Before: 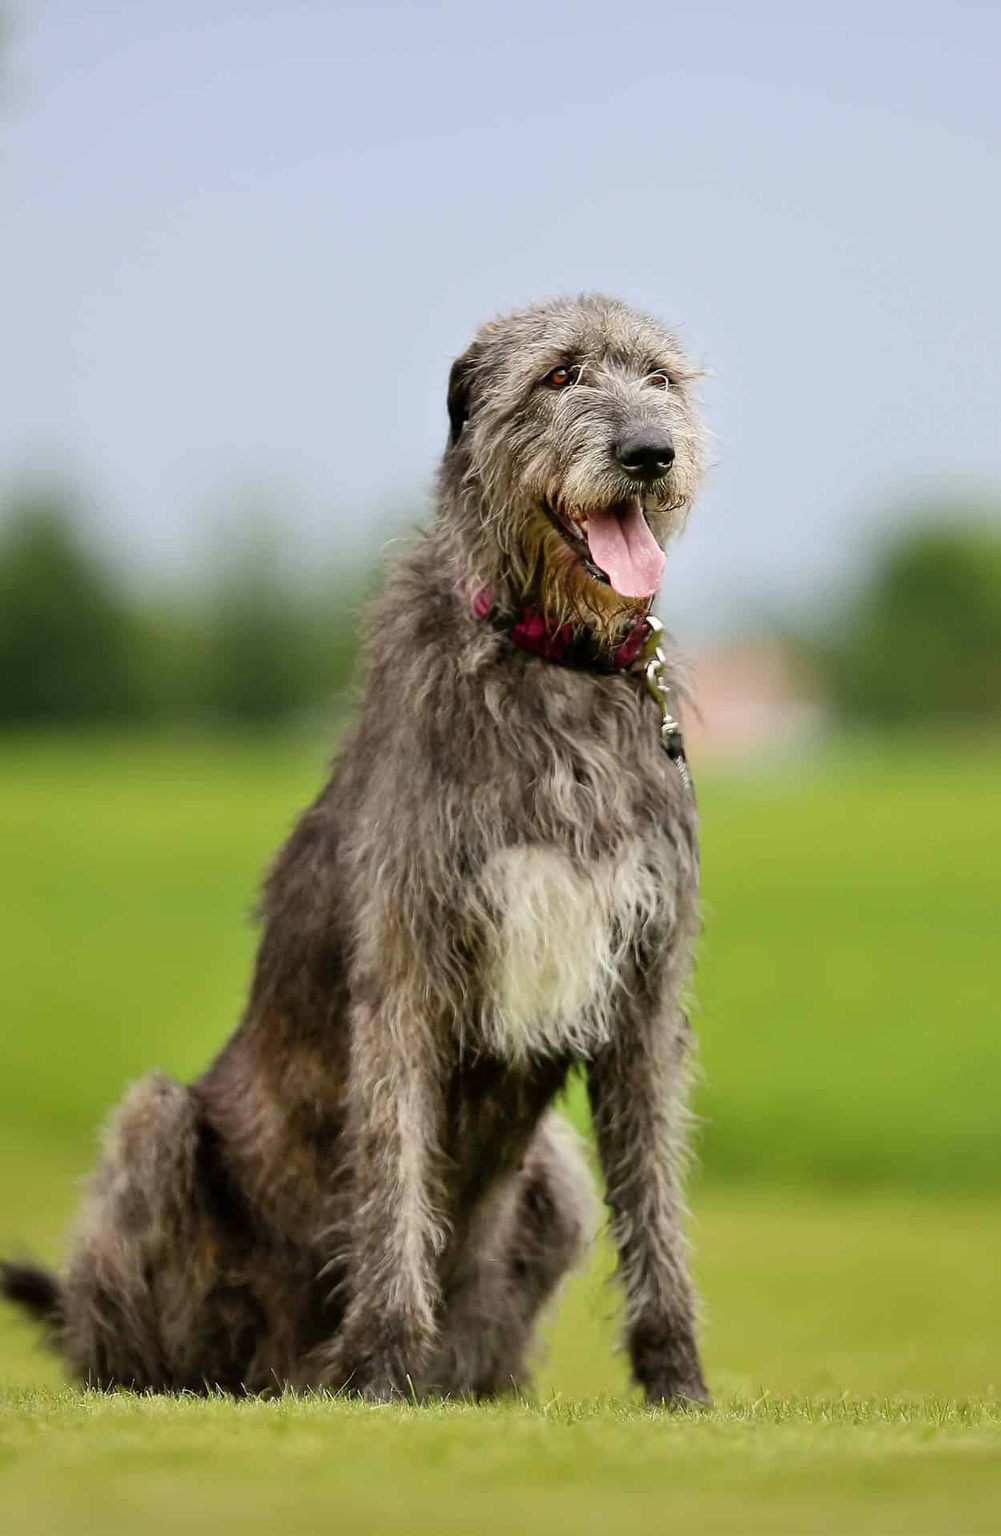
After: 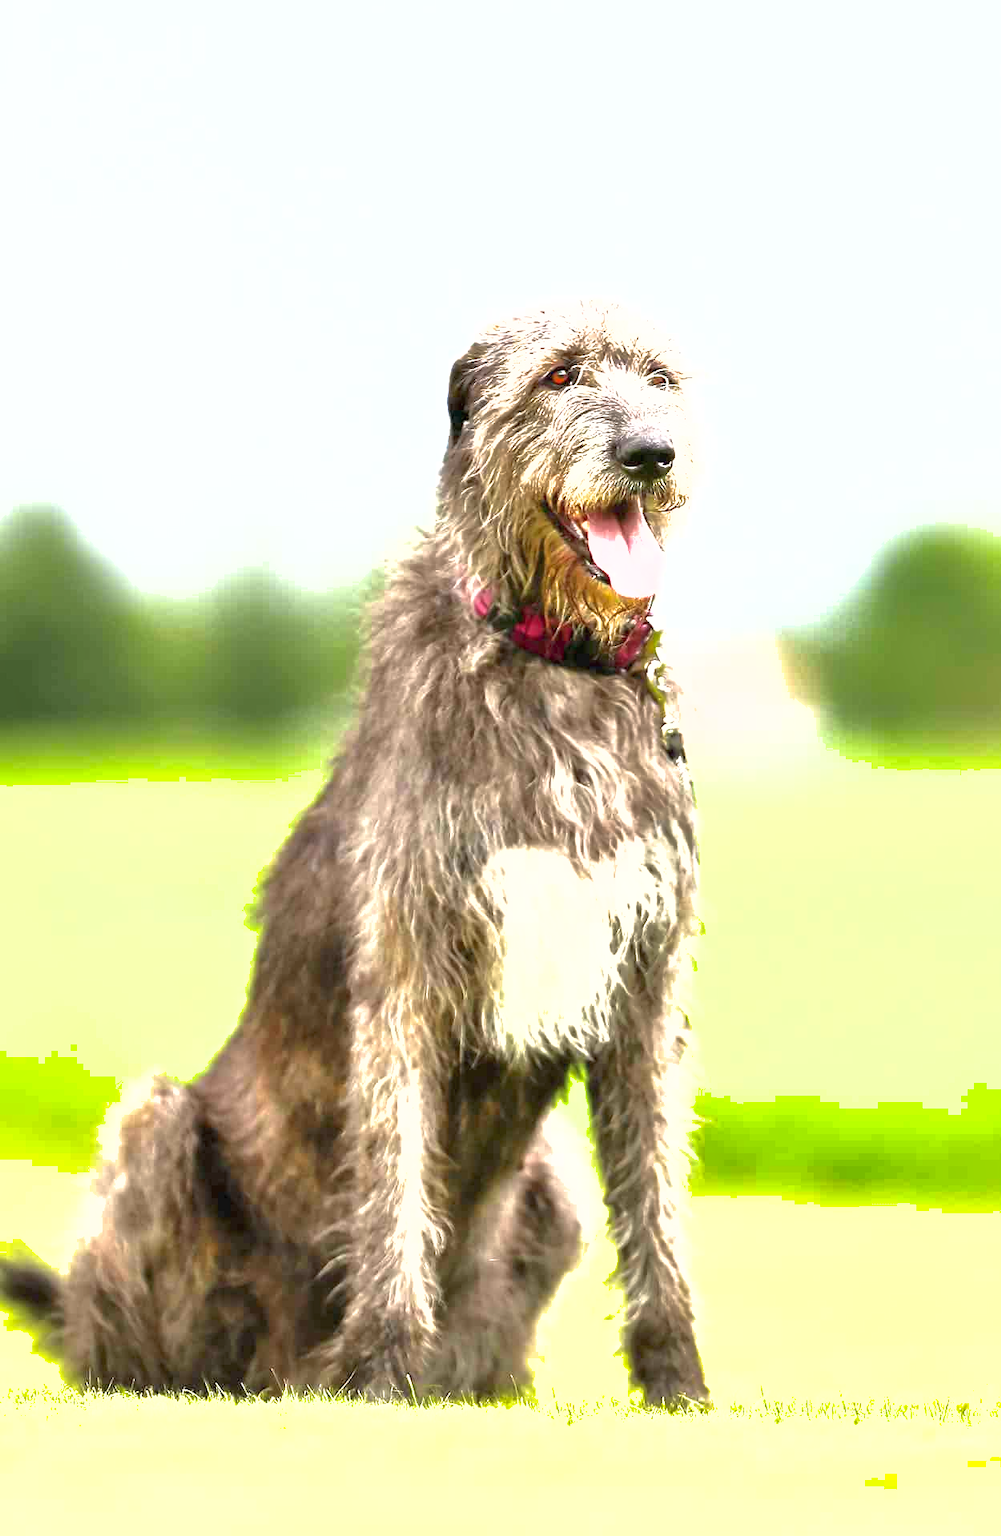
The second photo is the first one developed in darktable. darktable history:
shadows and highlights: on, module defaults
exposure: black level correction 0, exposure 1.75 EV, compensate exposure bias true, compensate highlight preservation false
